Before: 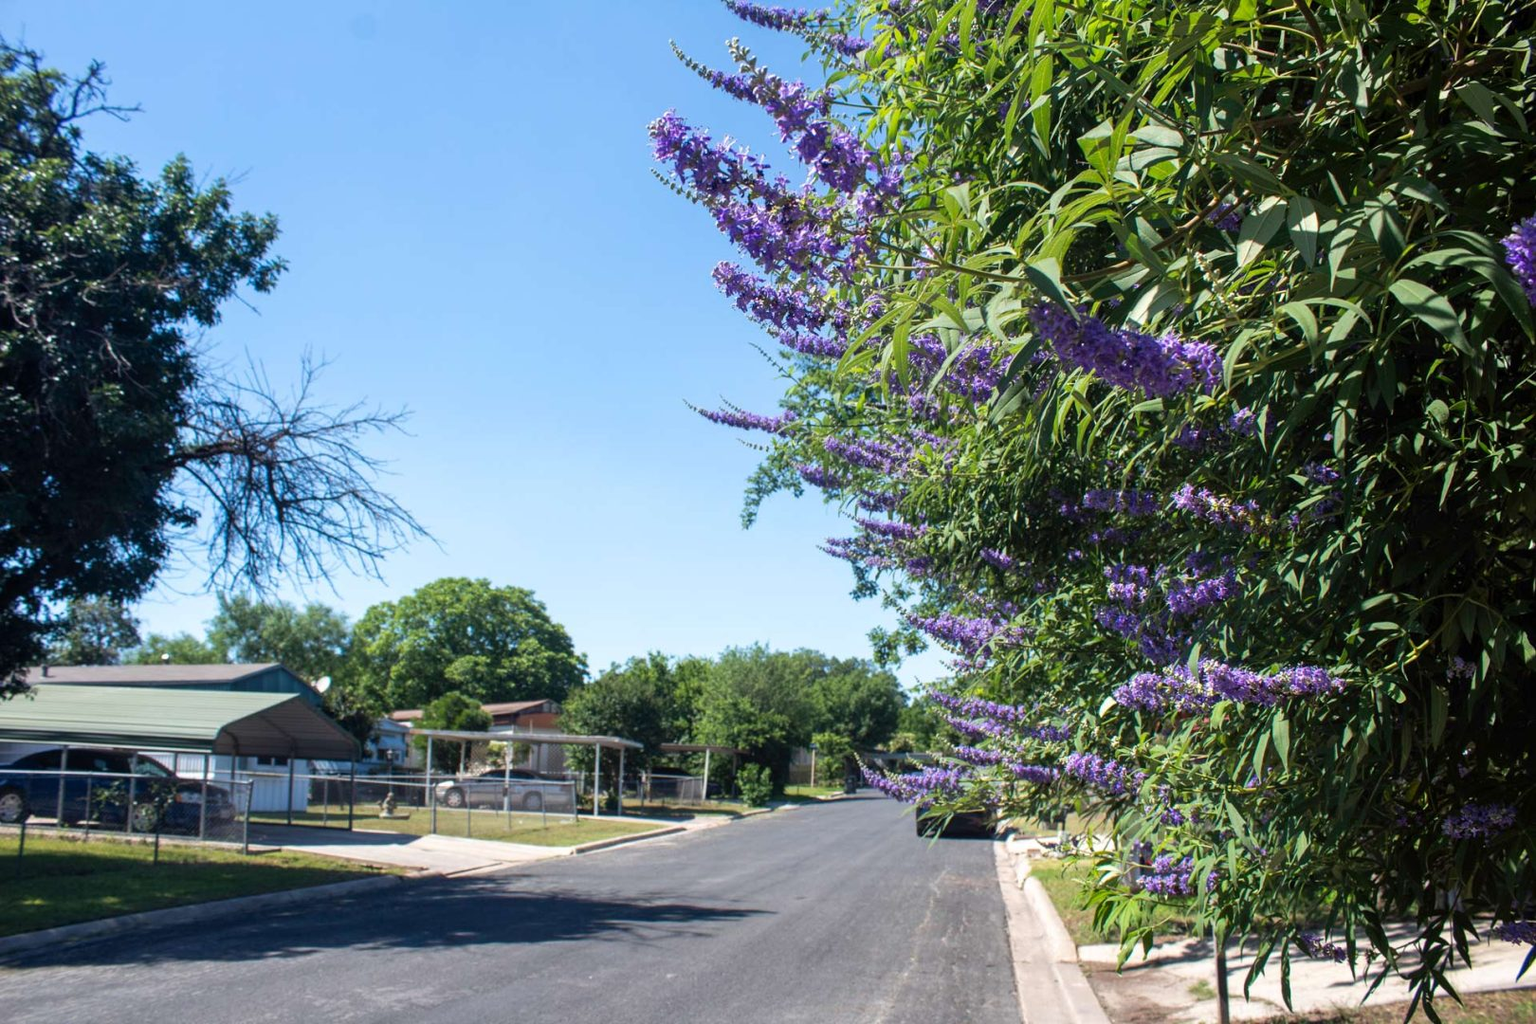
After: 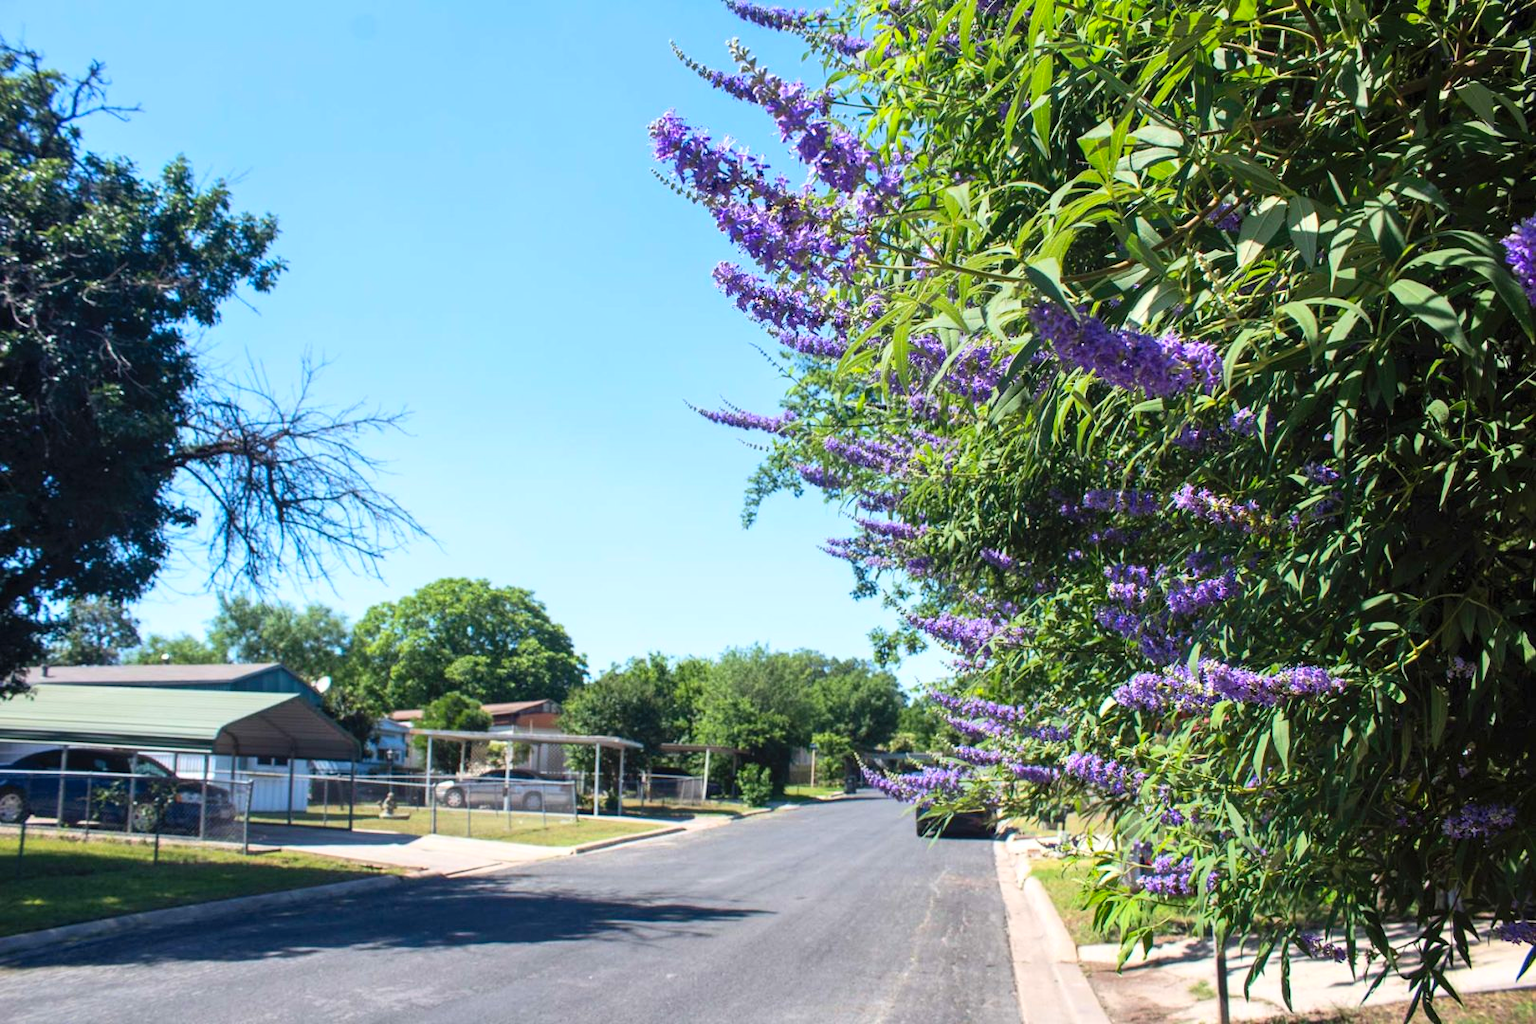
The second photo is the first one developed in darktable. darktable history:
contrast brightness saturation: contrast 0.203, brightness 0.162, saturation 0.222
shadows and highlights: shadows 25.11, highlights -26.31
tone equalizer: -7 EV 0.133 EV, smoothing 1
